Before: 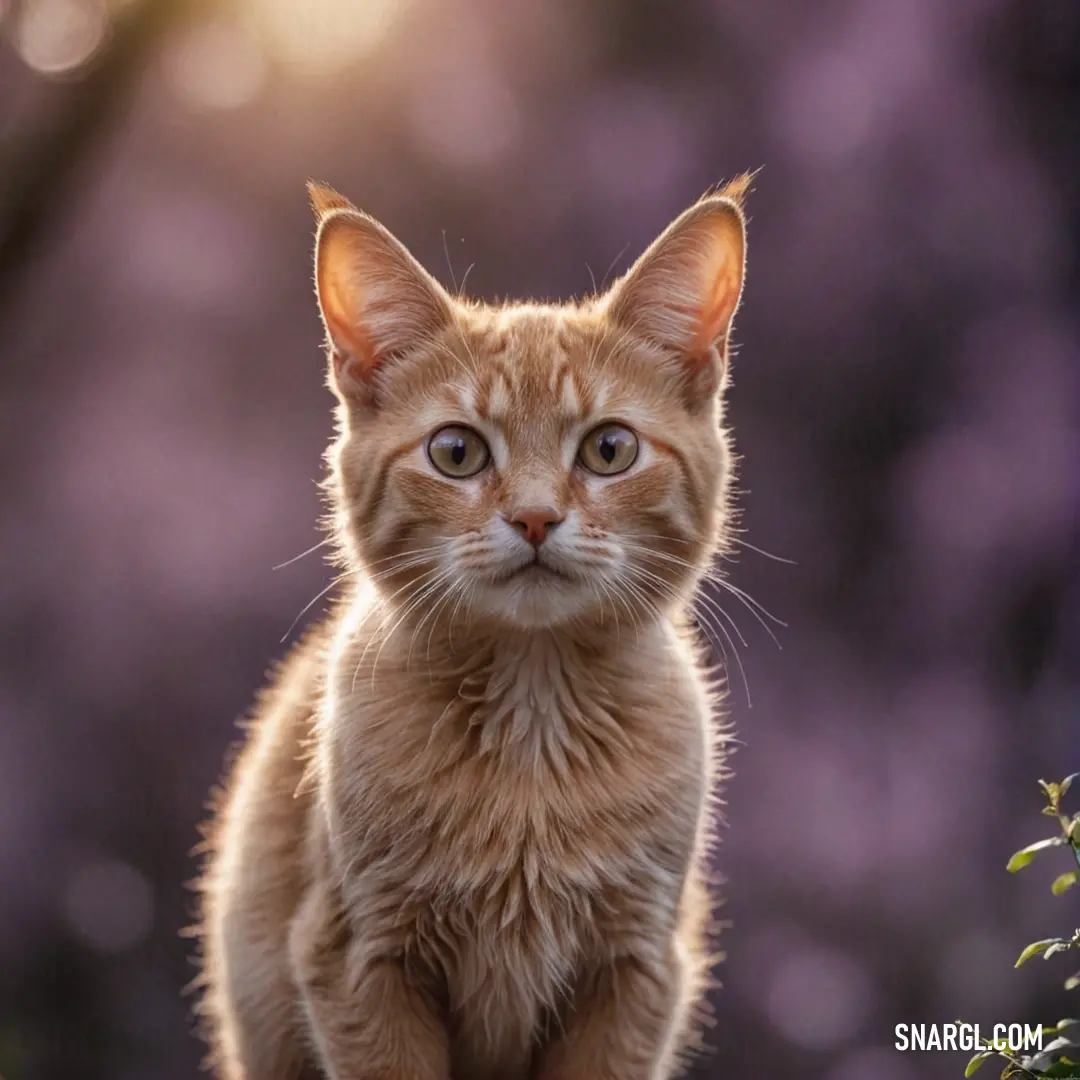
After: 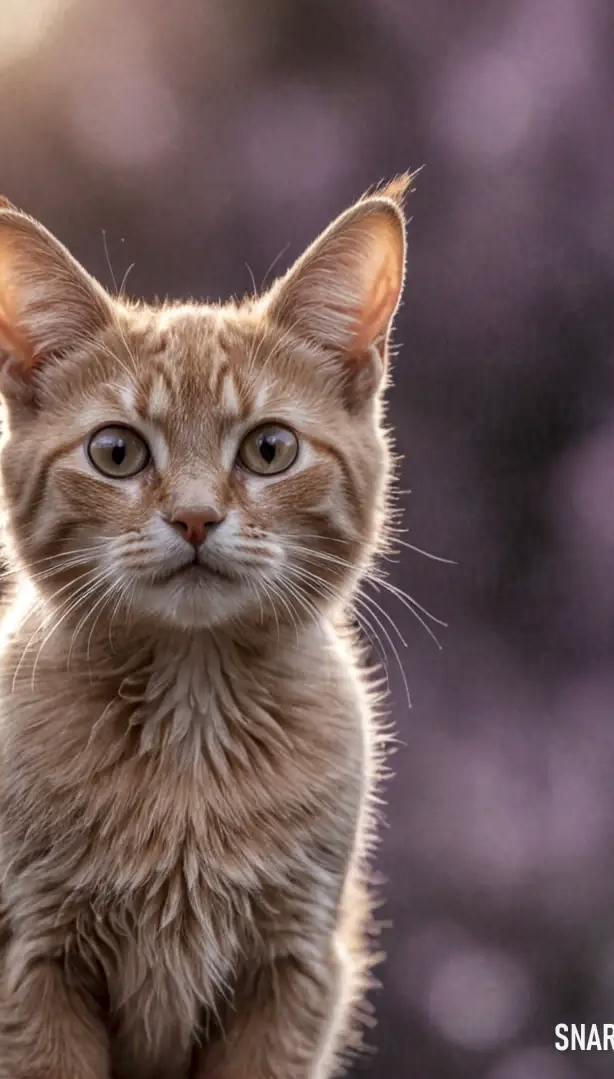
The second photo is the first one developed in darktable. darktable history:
contrast brightness saturation: contrast 0.062, brightness -0.013, saturation -0.211
shadows and highlights: low approximation 0.01, soften with gaussian
crop: left 31.534%, top 0.017%, right 11.598%
local contrast: on, module defaults
